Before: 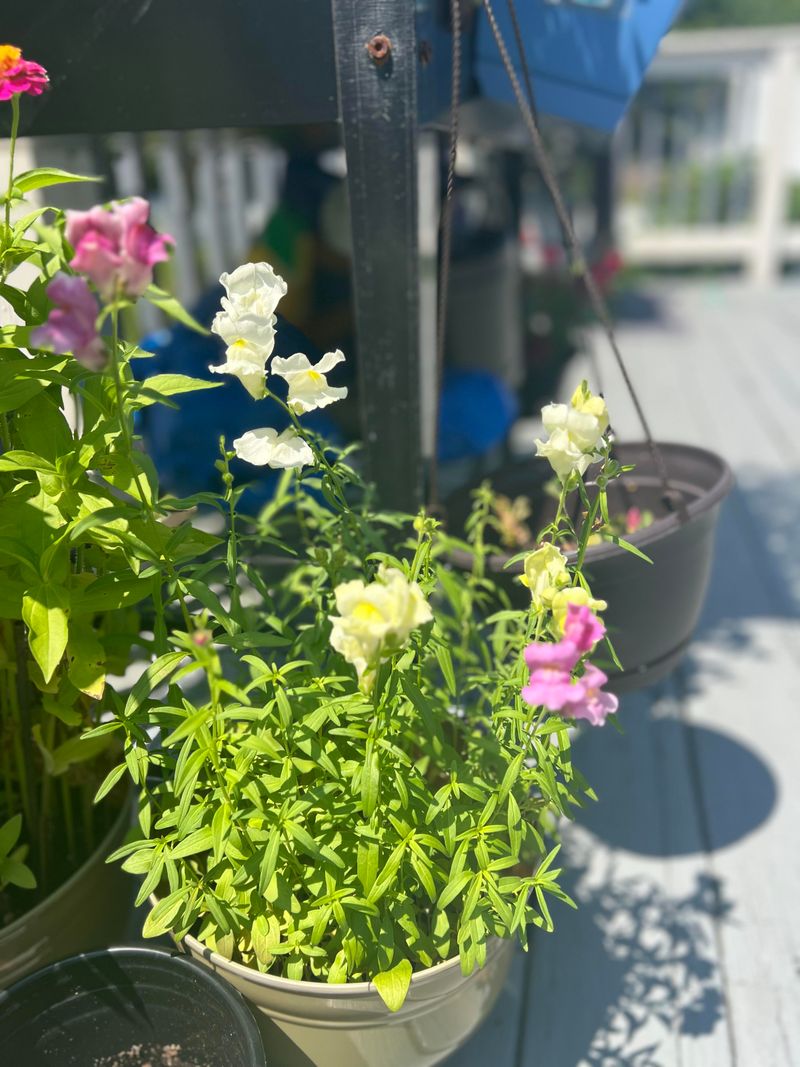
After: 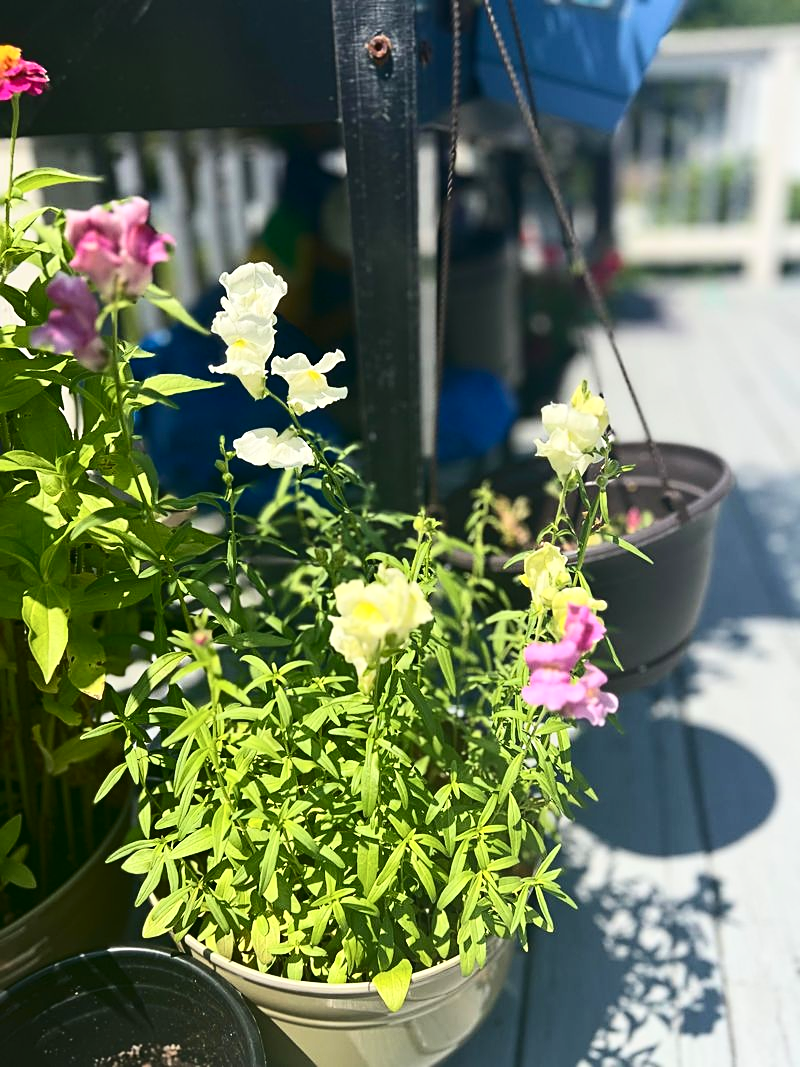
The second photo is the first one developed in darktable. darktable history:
sharpen: on, module defaults
contrast brightness saturation: contrast 0.276
velvia: strength 14.74%
